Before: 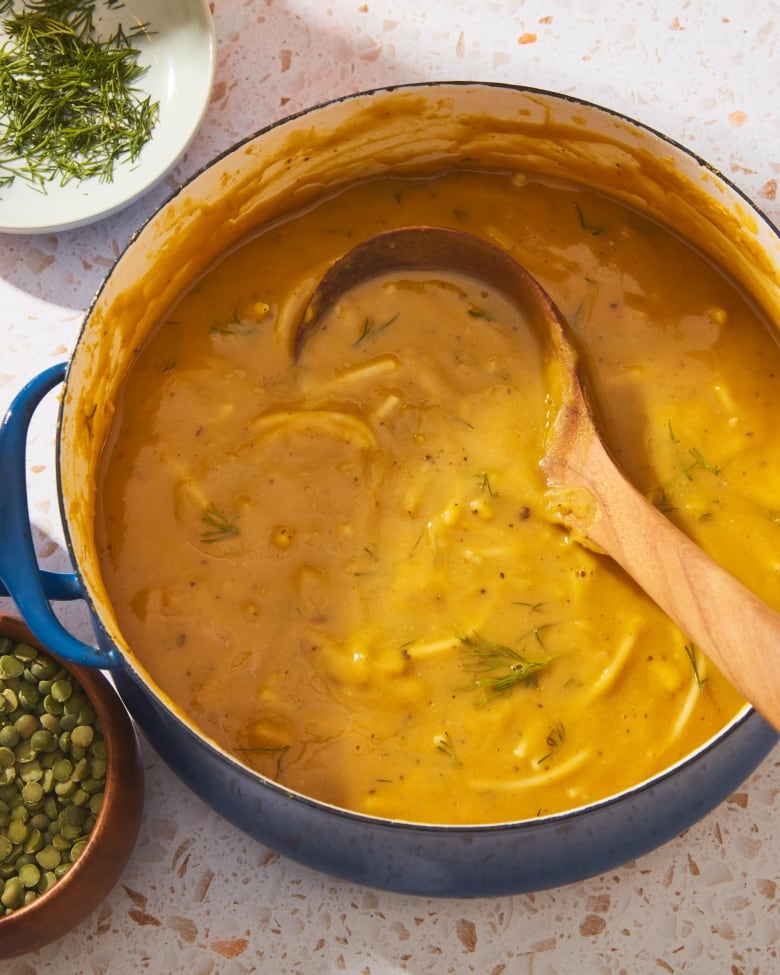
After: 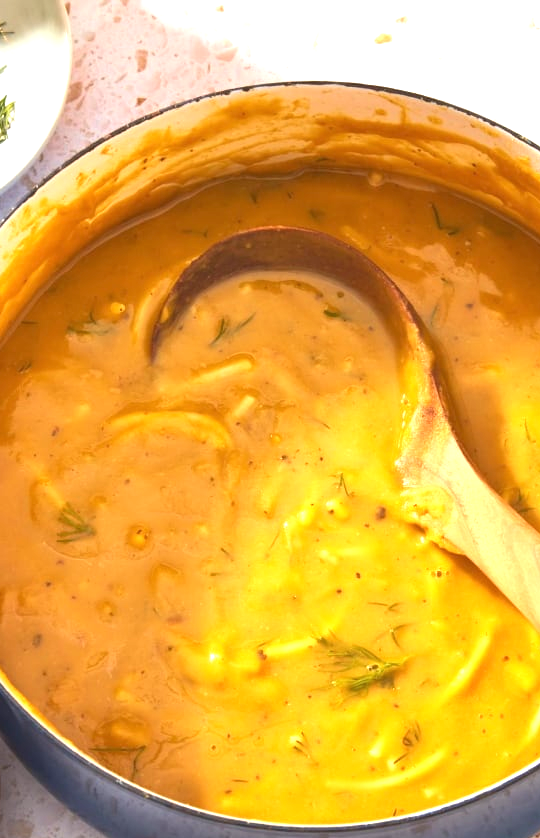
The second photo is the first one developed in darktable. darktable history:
crop: left 18.479%, right 12.2%, bottom 13.971%
exposure: black level correction 0, exposure 1 EV, compensate highlight preservation false
